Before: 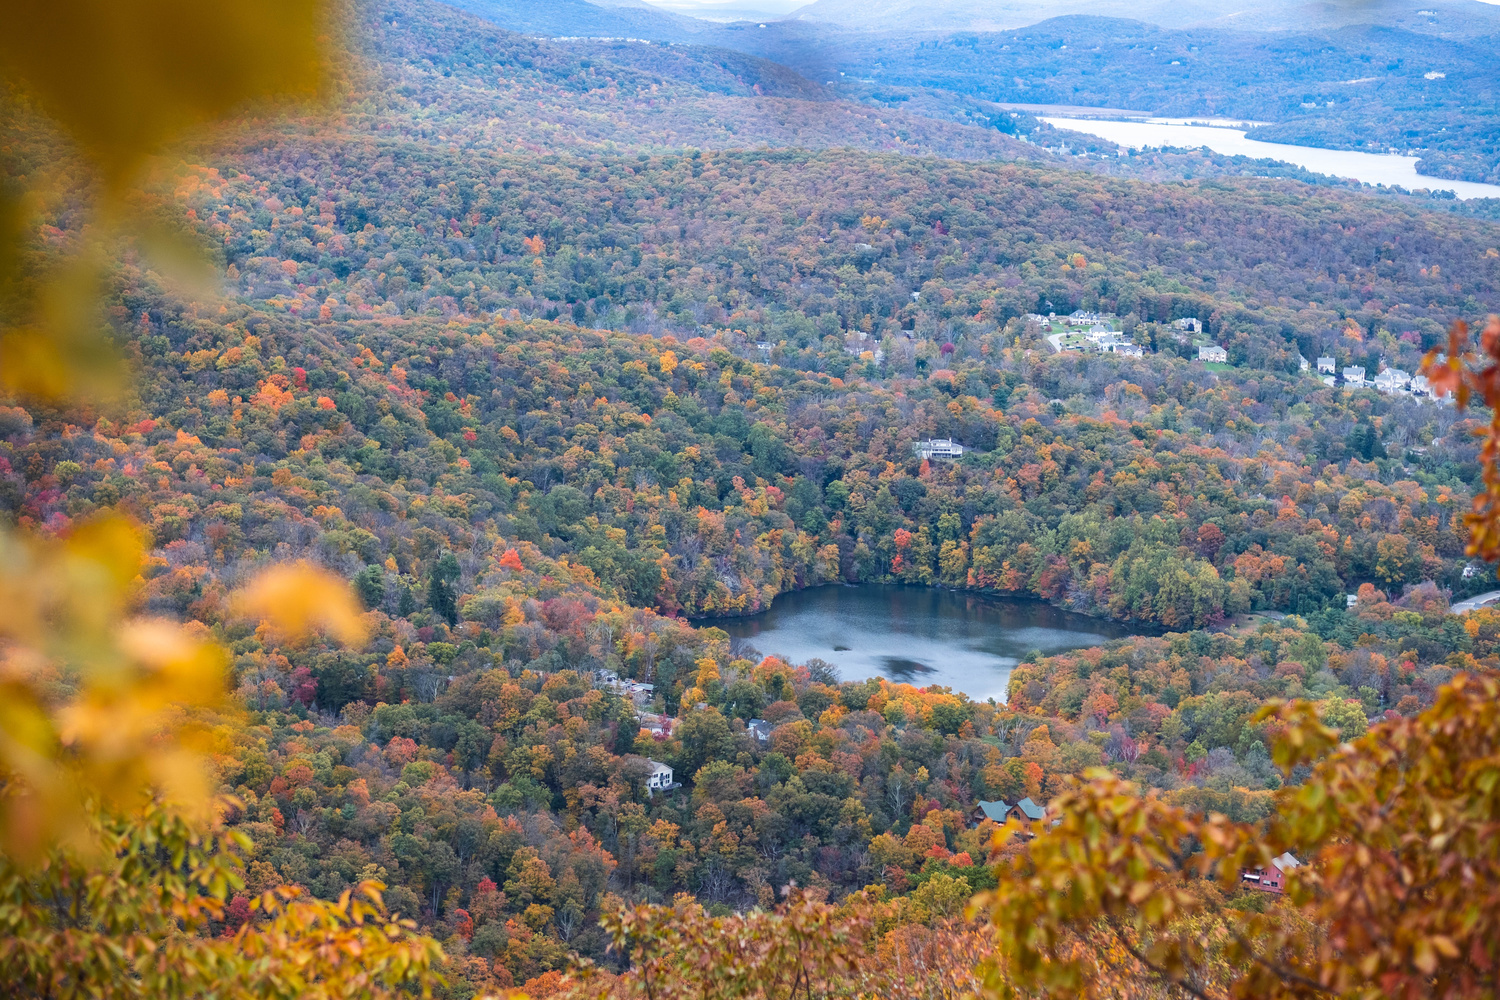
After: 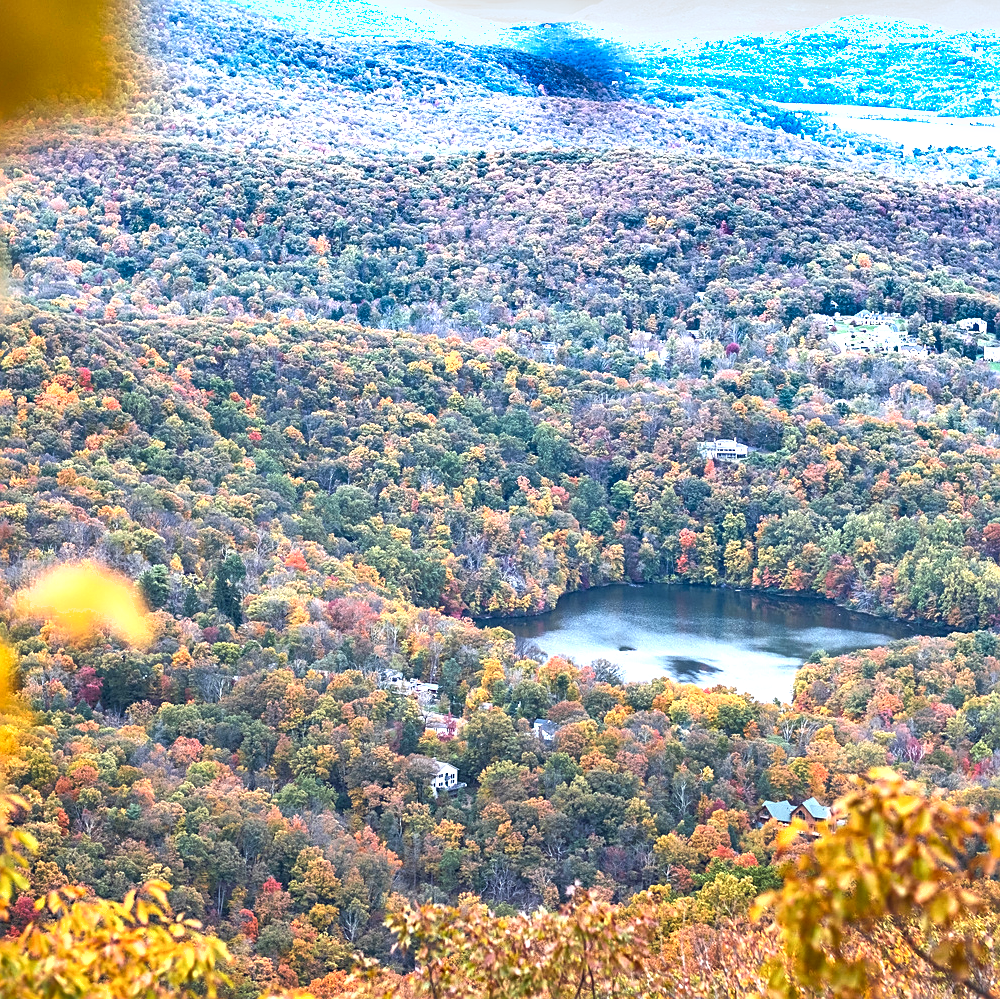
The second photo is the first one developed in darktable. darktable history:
sharpen: on, module defaults
crop and rotate: left 14.351%, right 18.928%
shadows and highlights: radius 108.48, shadows 23.85, highlights -58.66, low approximation 0.01, soften with gaussian
exposure: black level correction 0, exposure 1.199 EV, compensate highlight preservation false
contrast brightness saturation: saturation -0.087
